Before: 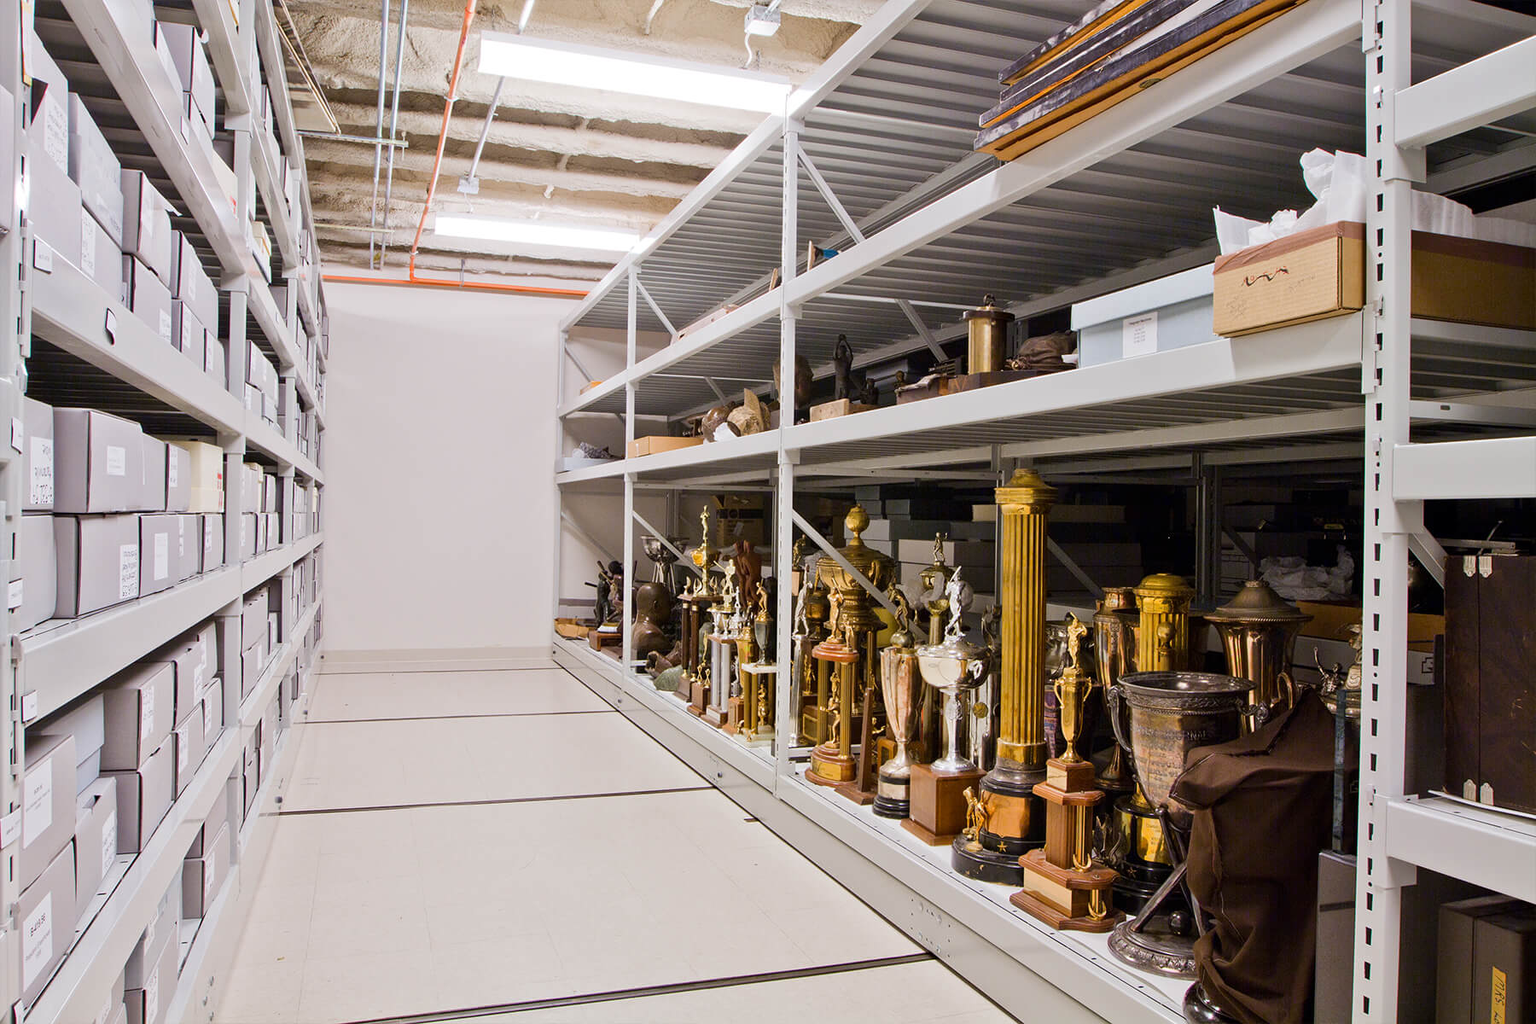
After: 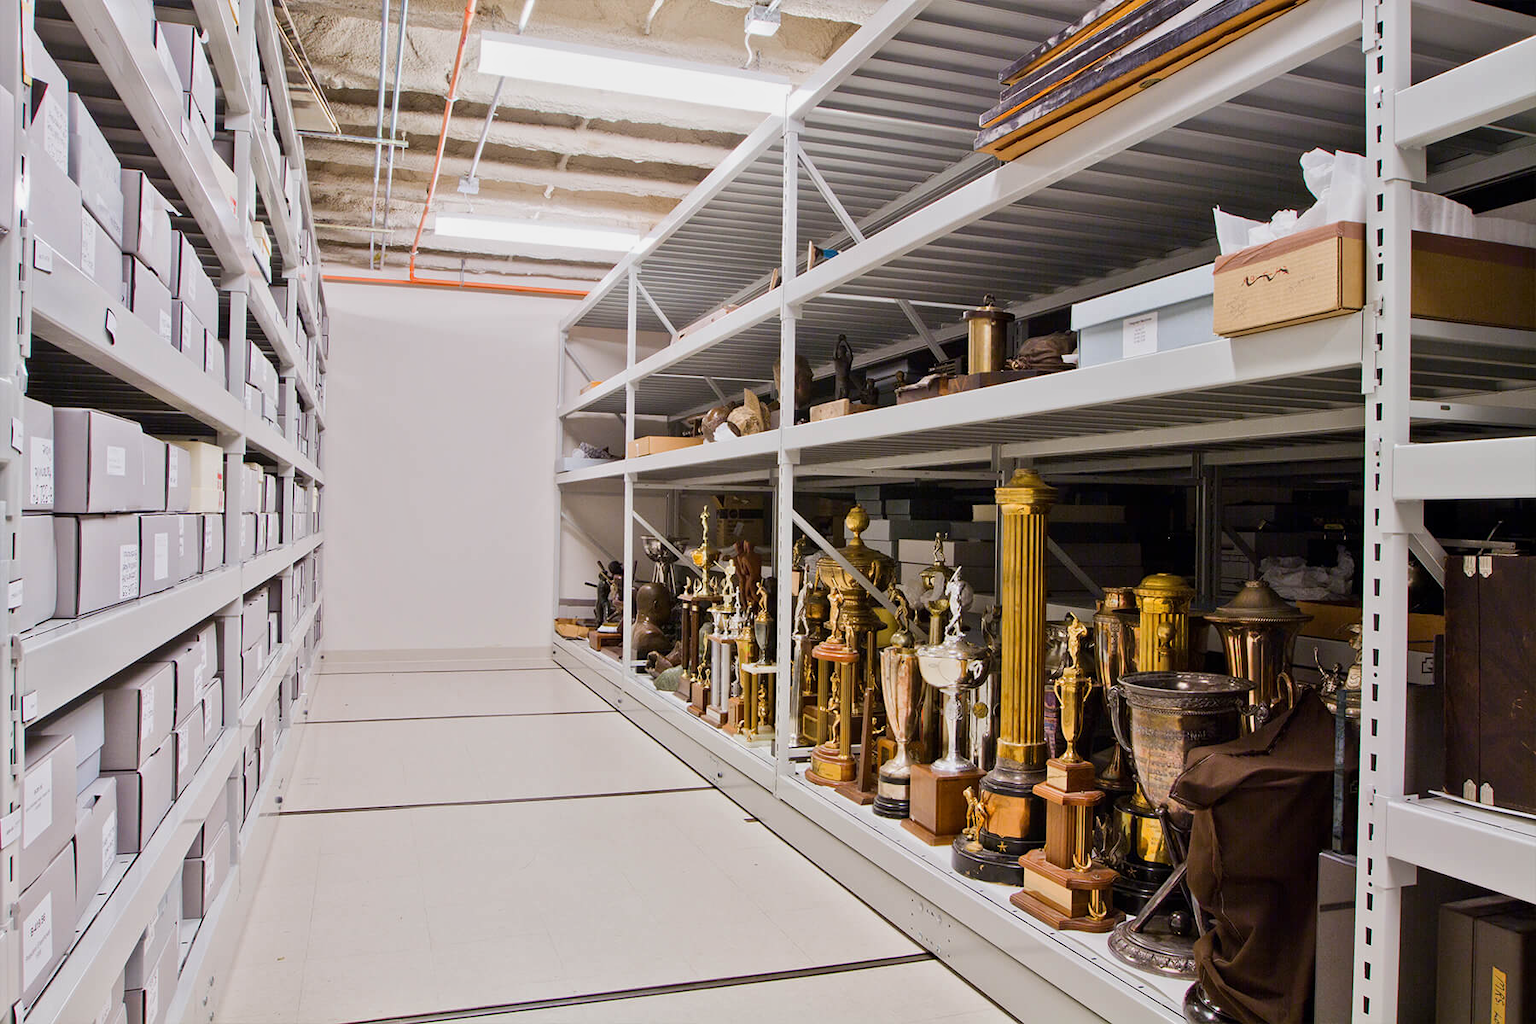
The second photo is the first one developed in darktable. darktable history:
tone equalizer: -8 EV -0.002 EV, -7 EV 0.005 EV, -6 EV -0.046 EV, -5 EV 0.018 EV, -4 EV -0.02 EV, -3 EV 0.035 EV, -2 EV -0.066 EV, -1 EV -0.303 EV, +0 EV -0.574 EV, smoothing diameter 2.18%, edges refinement/feathering 22.38, mask exposure compensation -1.57 EV, filter diffusion 5
